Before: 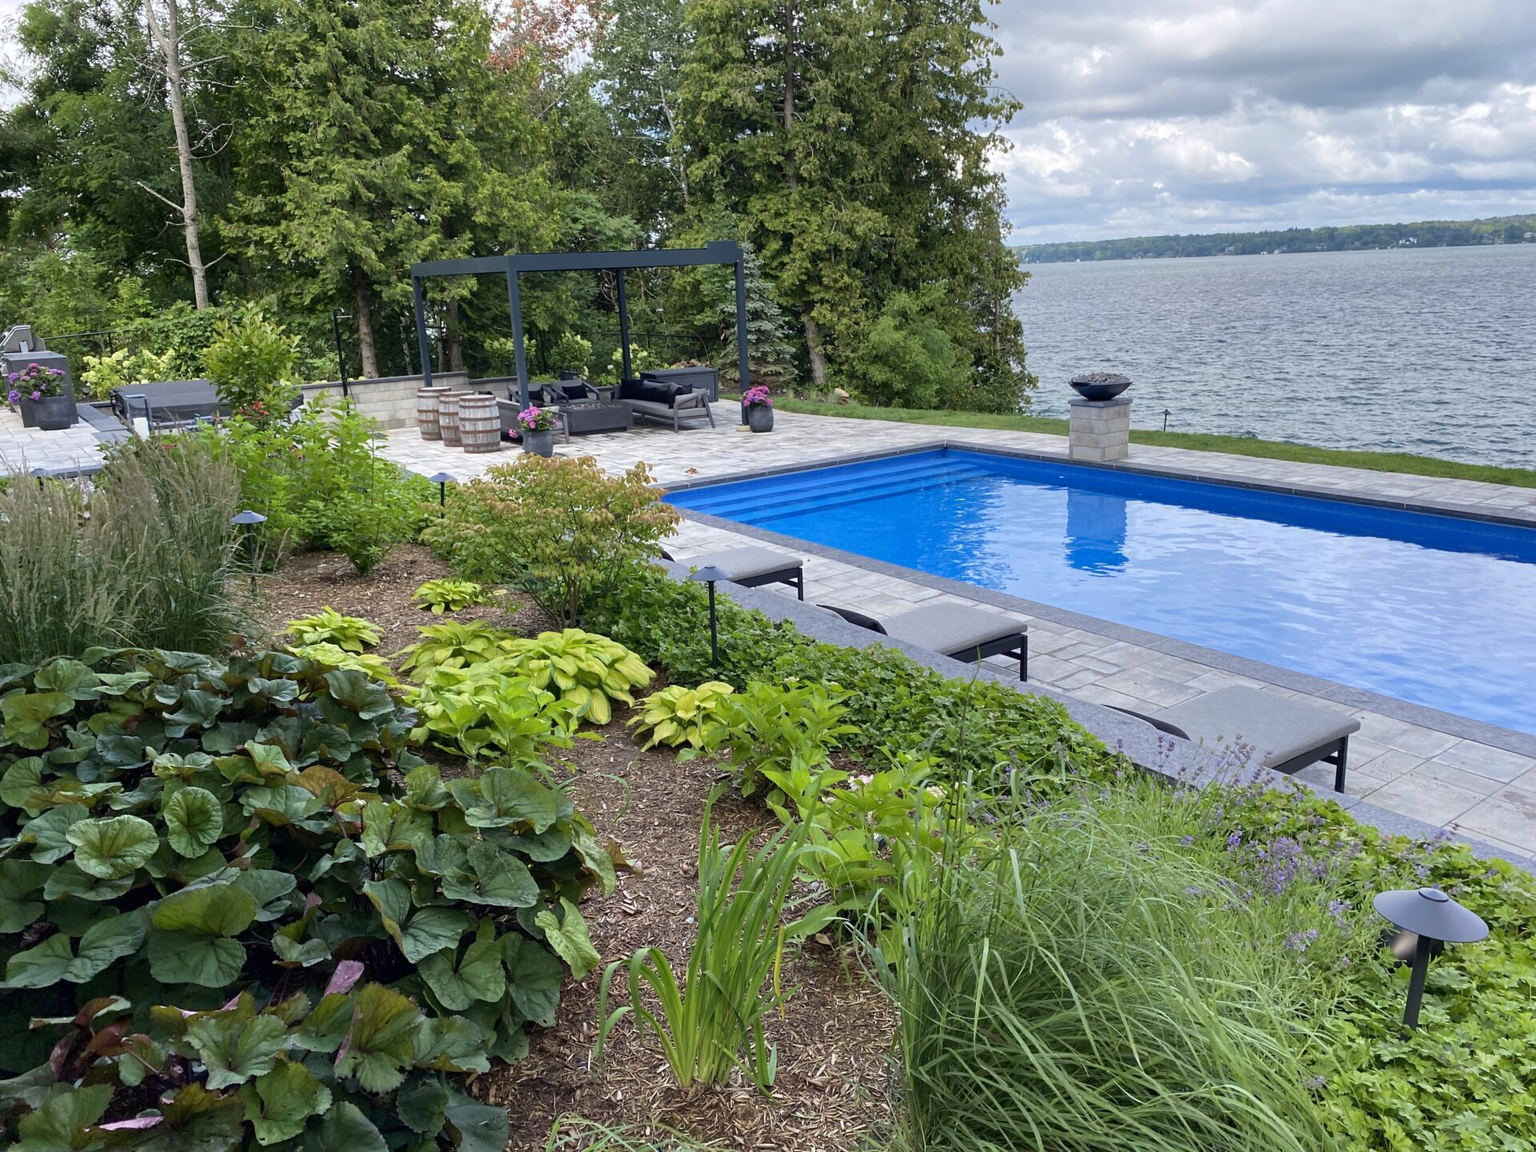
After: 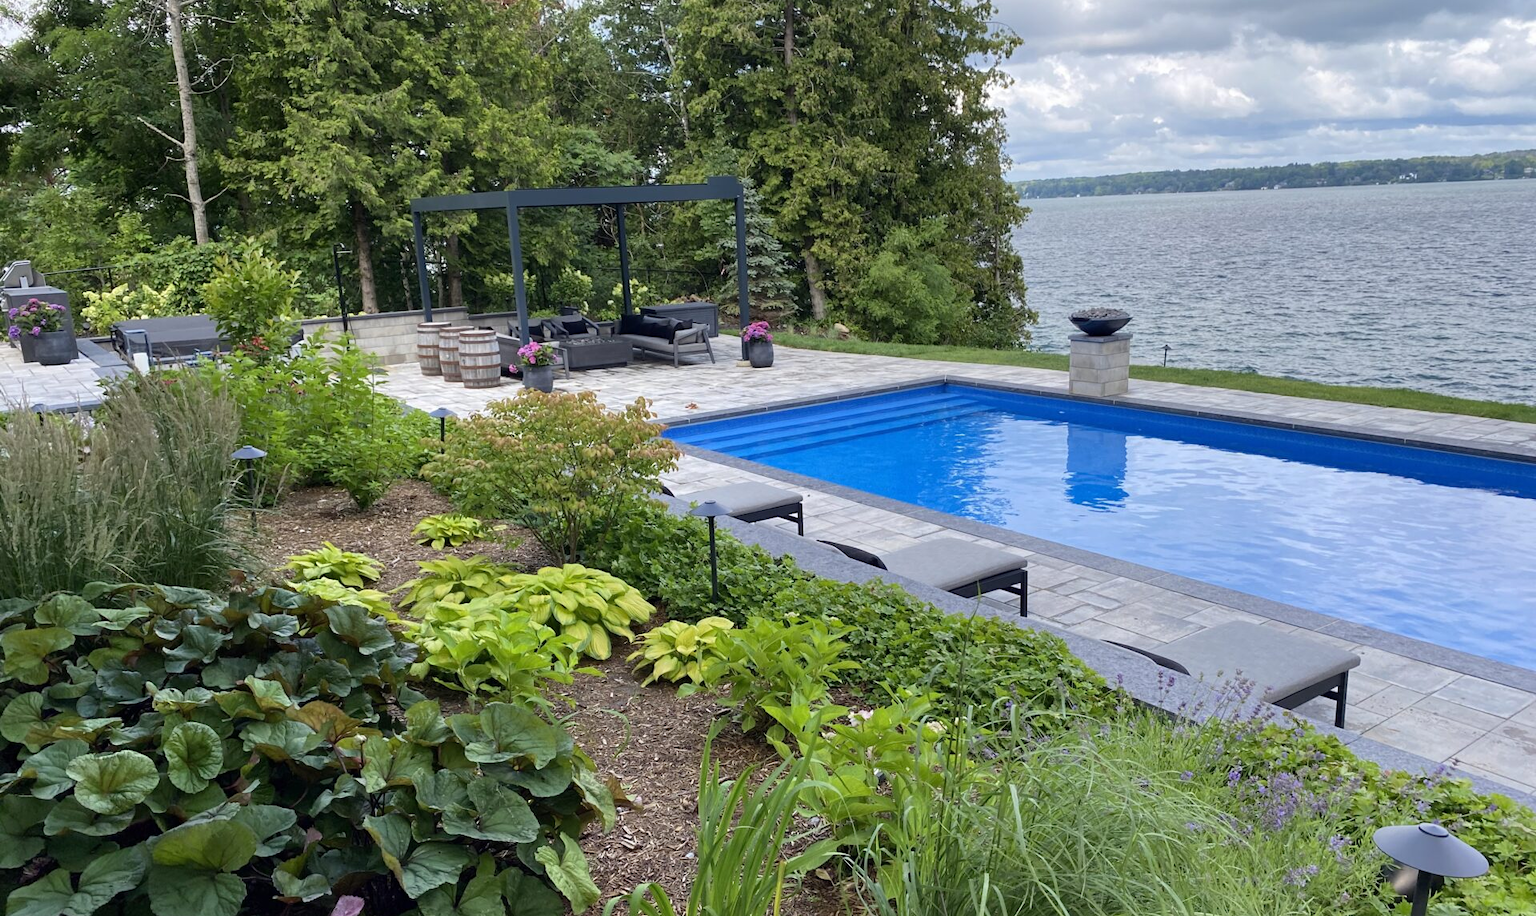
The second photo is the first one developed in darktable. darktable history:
crop and rotate: top 5.658%, bottom 14.799%
